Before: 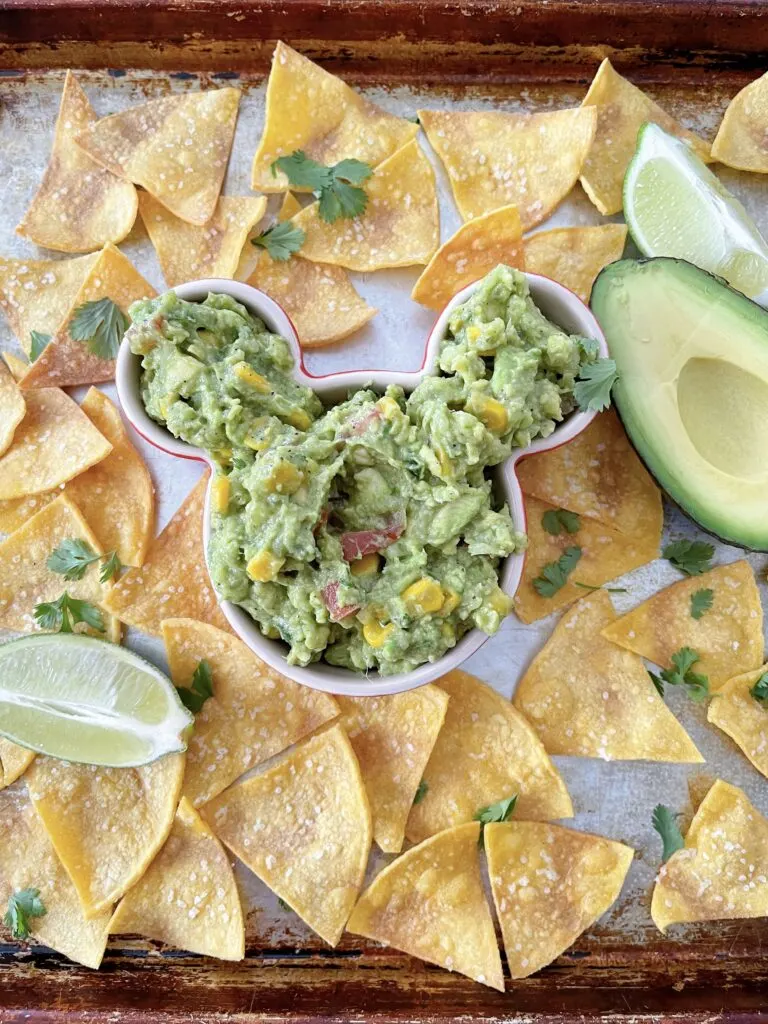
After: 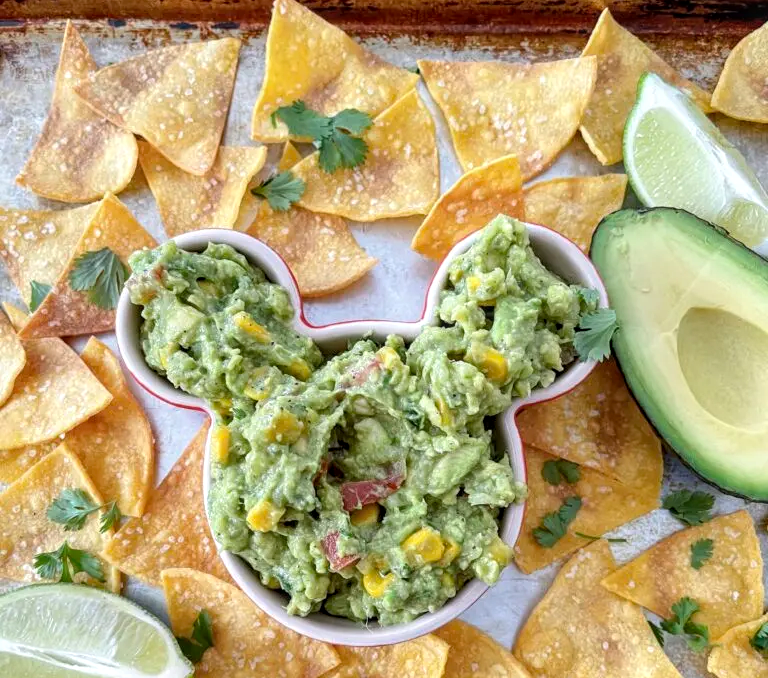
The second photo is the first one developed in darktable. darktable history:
crop and rotate: top 4.902%, bottom 28.833%
local contrast: detail 130%
